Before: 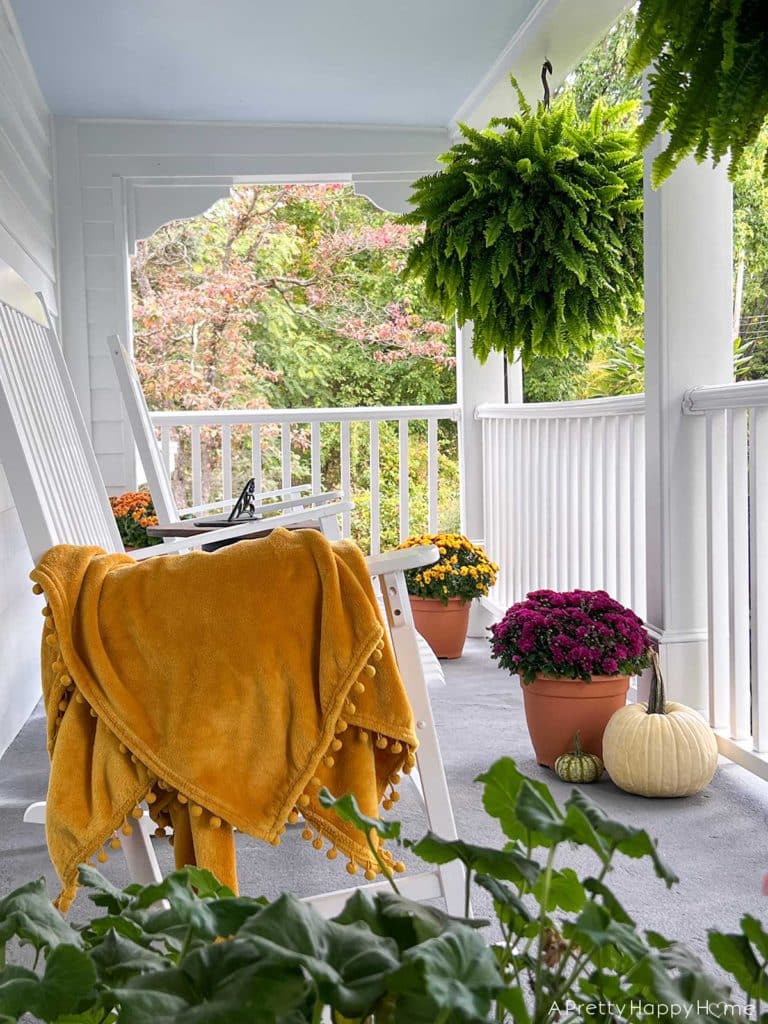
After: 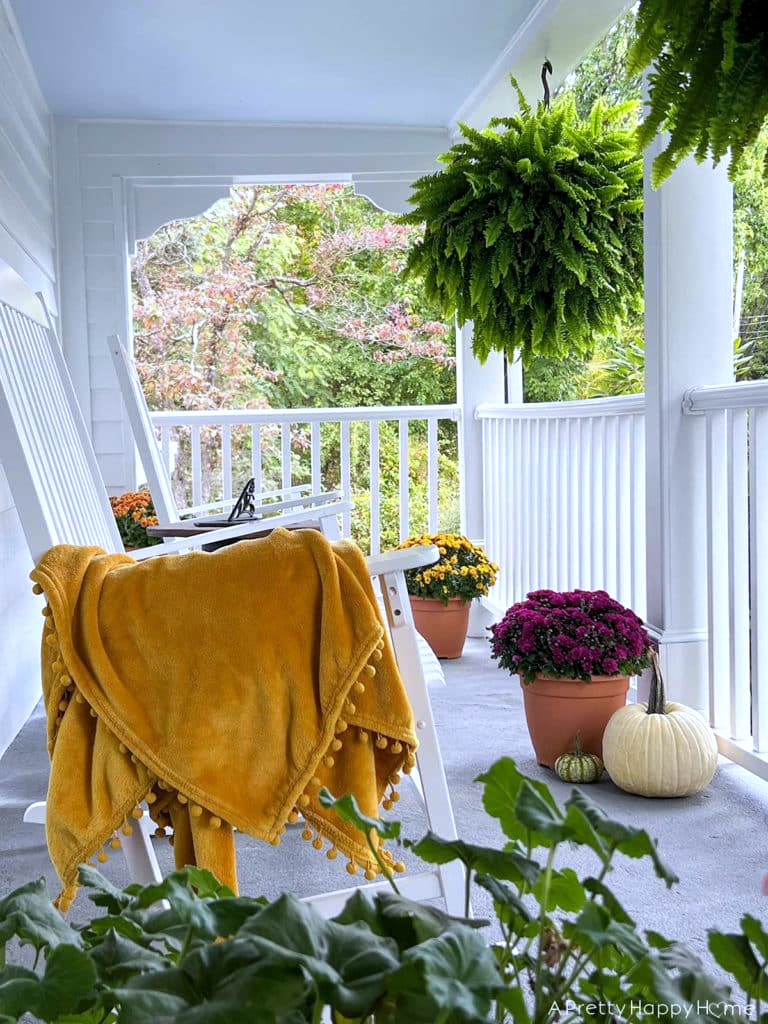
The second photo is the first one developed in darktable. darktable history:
white balance: red 0.931, blue 1.11
levels: levels [0.016, 0.484, 0.953]
